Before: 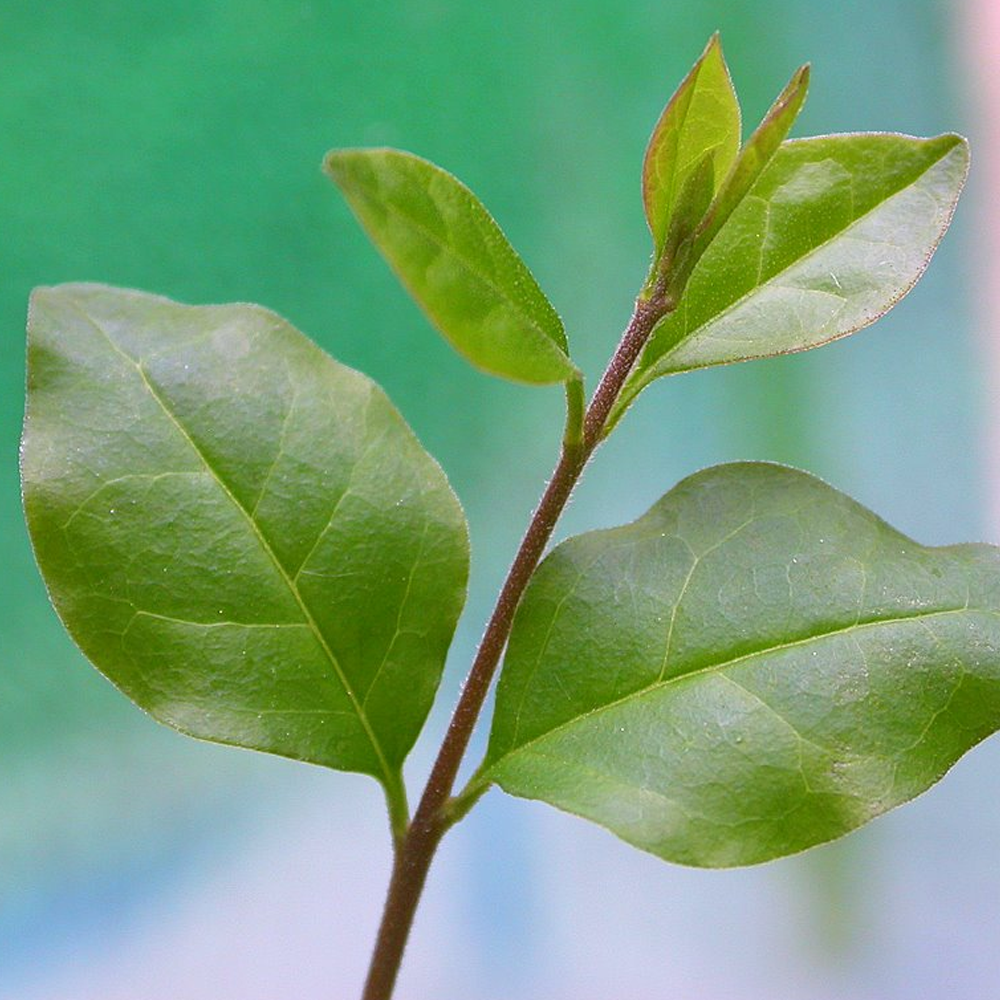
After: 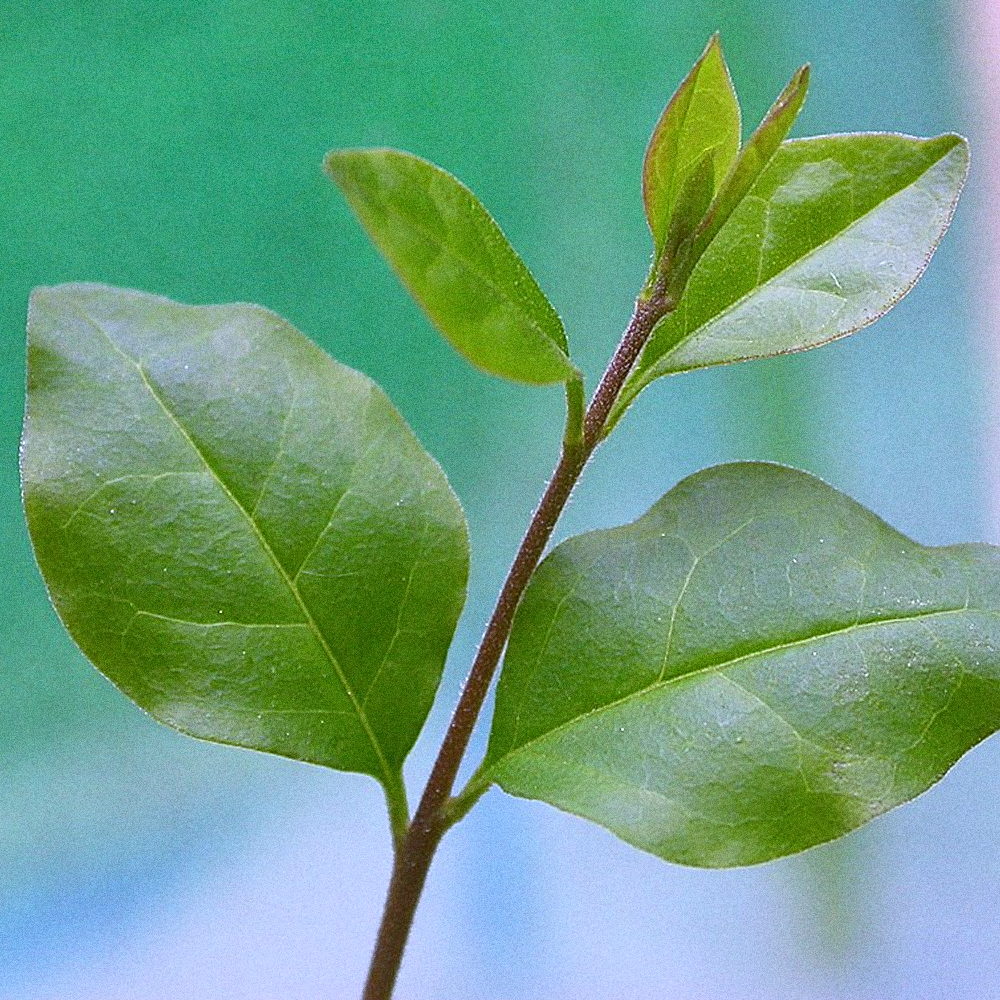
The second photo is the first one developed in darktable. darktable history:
white balance: red 0.924, blue 1.095
grain: coarseness 0.09 ISO, strength 40%
sharpen: on, module defaults
